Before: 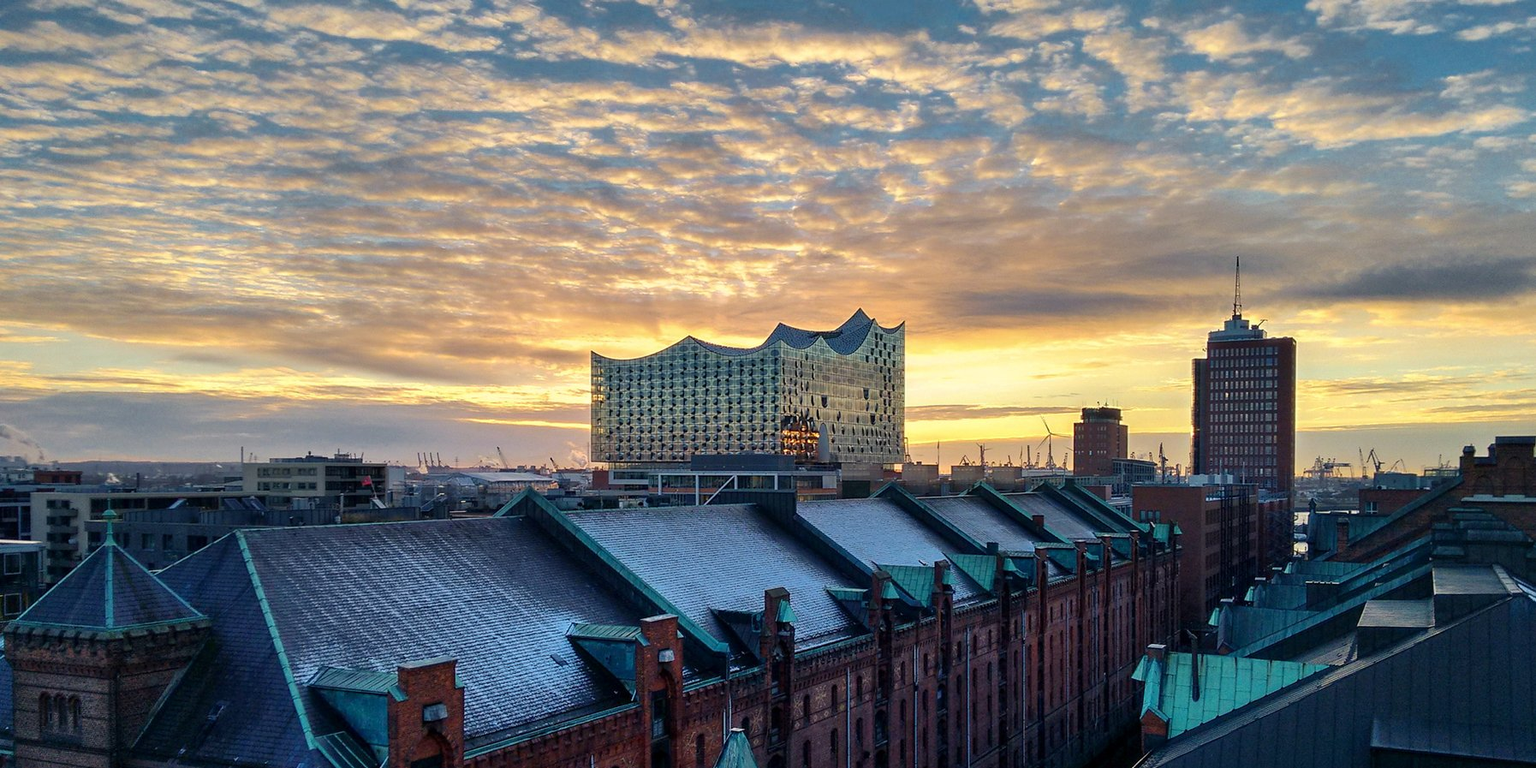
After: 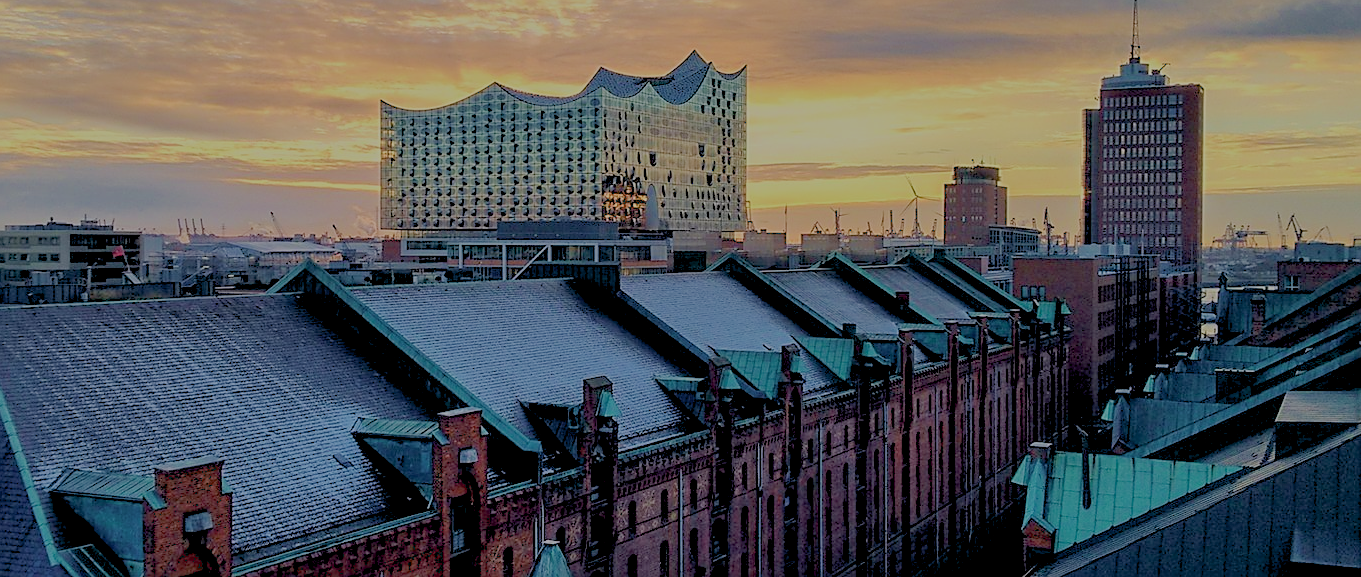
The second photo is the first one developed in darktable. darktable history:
velvia: on, module defaults
crop and rotate: left 17.327%, top 34.58%, right 6.783%, bottom 1.034%
exposure: black level correction 0.01, exposure 0.118 EV, compensate highlight preservation false
sharpen: on, module defaults
filmic rgb: black relative exposure -13.89 EV, white relative exposure 7.97 EV, hardness 3.74, latitude 49.8%, contrast 0.503, iterations of high-quality reconstruction 0
